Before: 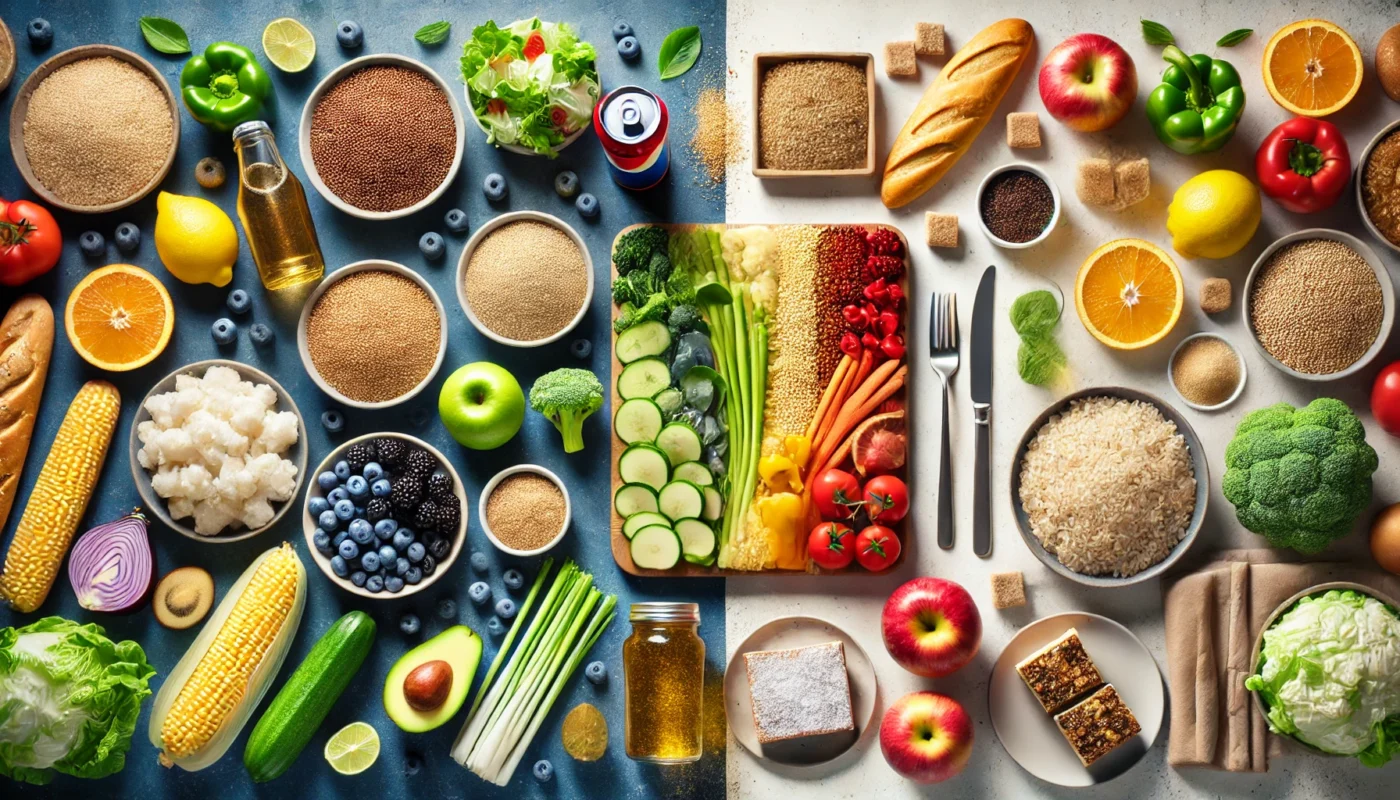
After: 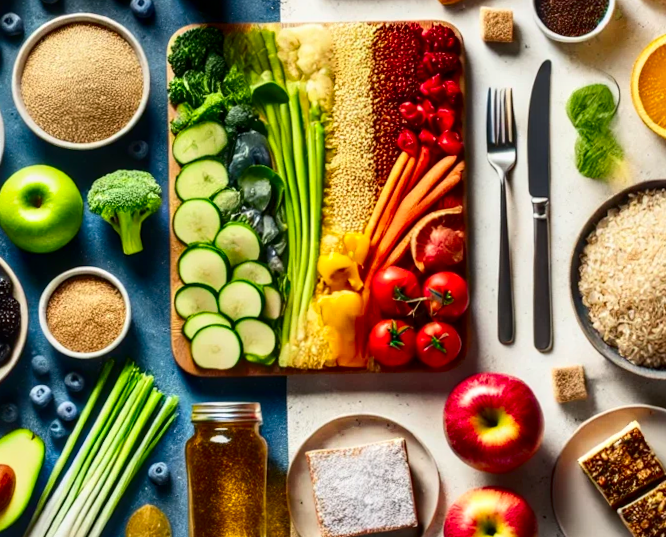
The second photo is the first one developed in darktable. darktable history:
crop: left 31.379%, top 24.658%, right 20.326%, bottom 6.628%
local contrast: on, module defaults
rotate and perspective: rotation -1°, crop left 0.011, crop right 0.989, crop top 0.025, crop bottom 0.975
contrast brightness saturation: contrast 0.19, brightness -0.11, saturation 0.21
